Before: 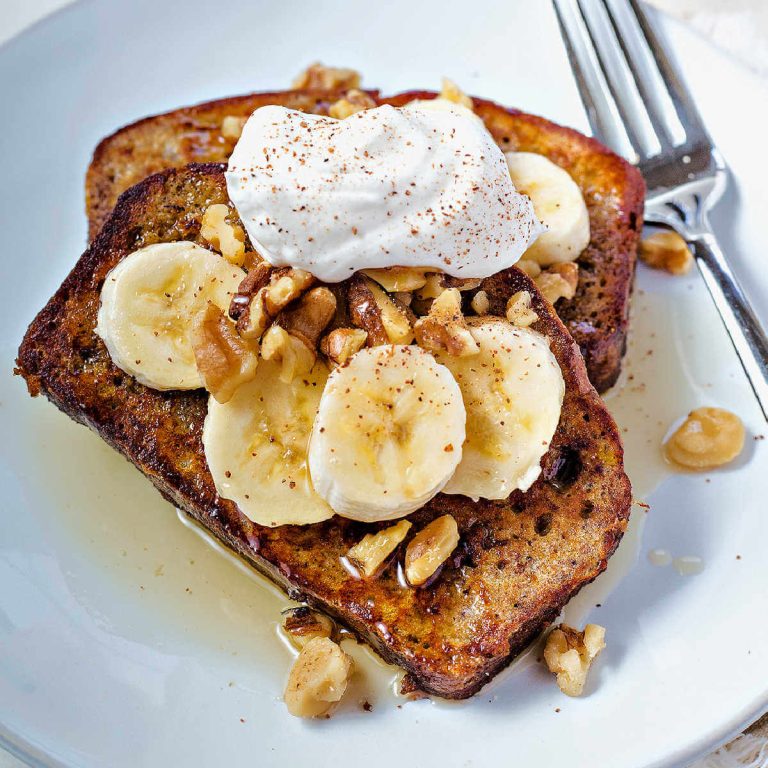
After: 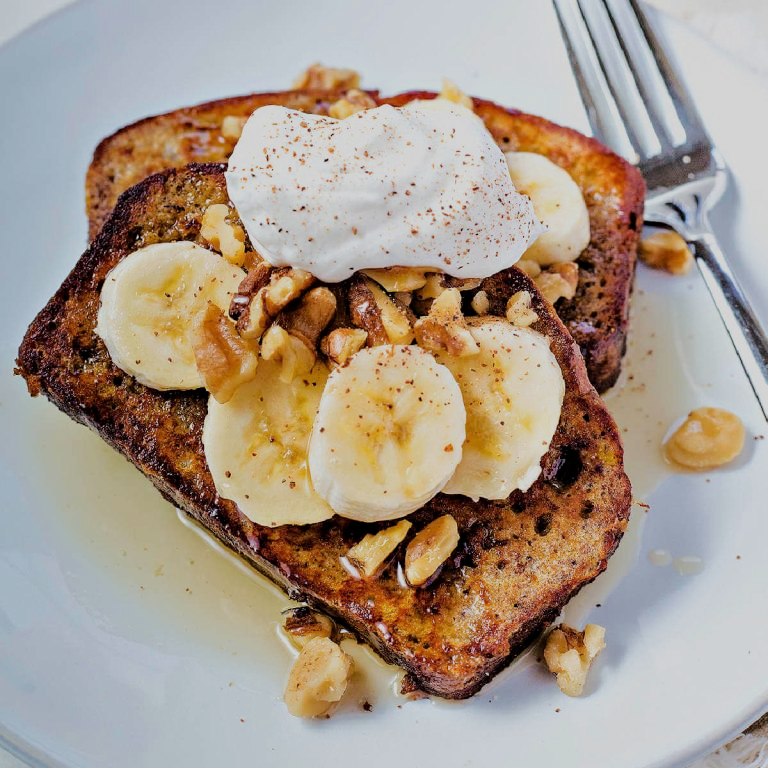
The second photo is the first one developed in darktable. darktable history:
filmic rgb: black relative exposure -7.65 EV, white relative exposure 4.56 EV, threshold 3.05 EV, hardness 3.61, contrast 1.06, enable highlight reconstruction true
